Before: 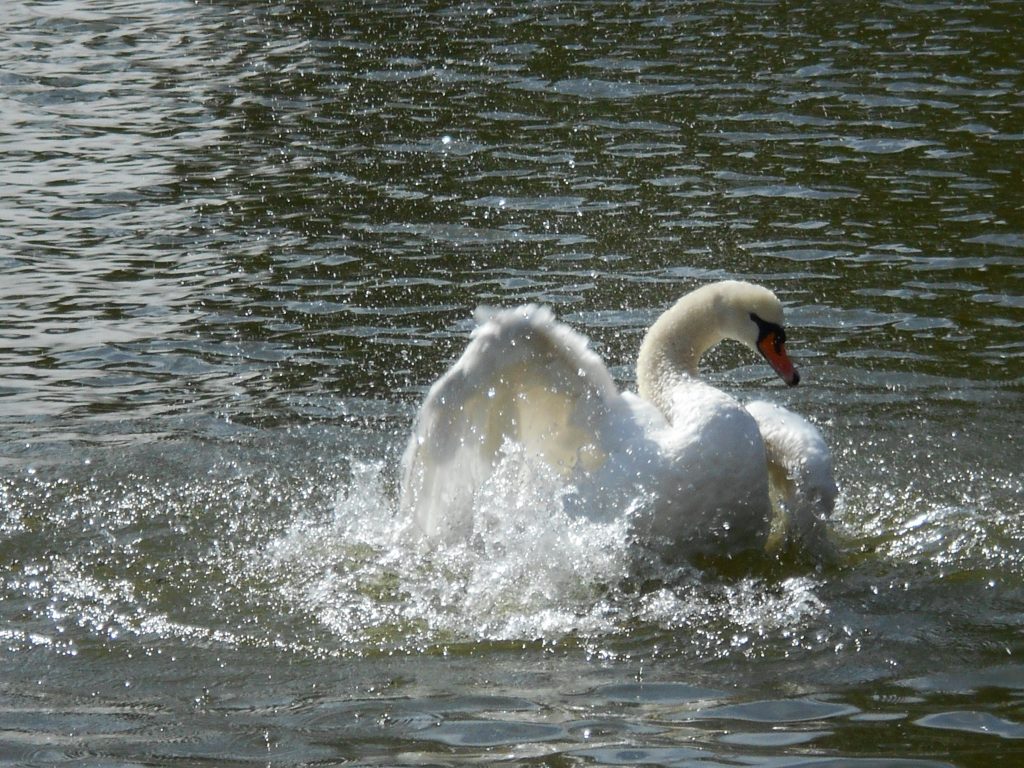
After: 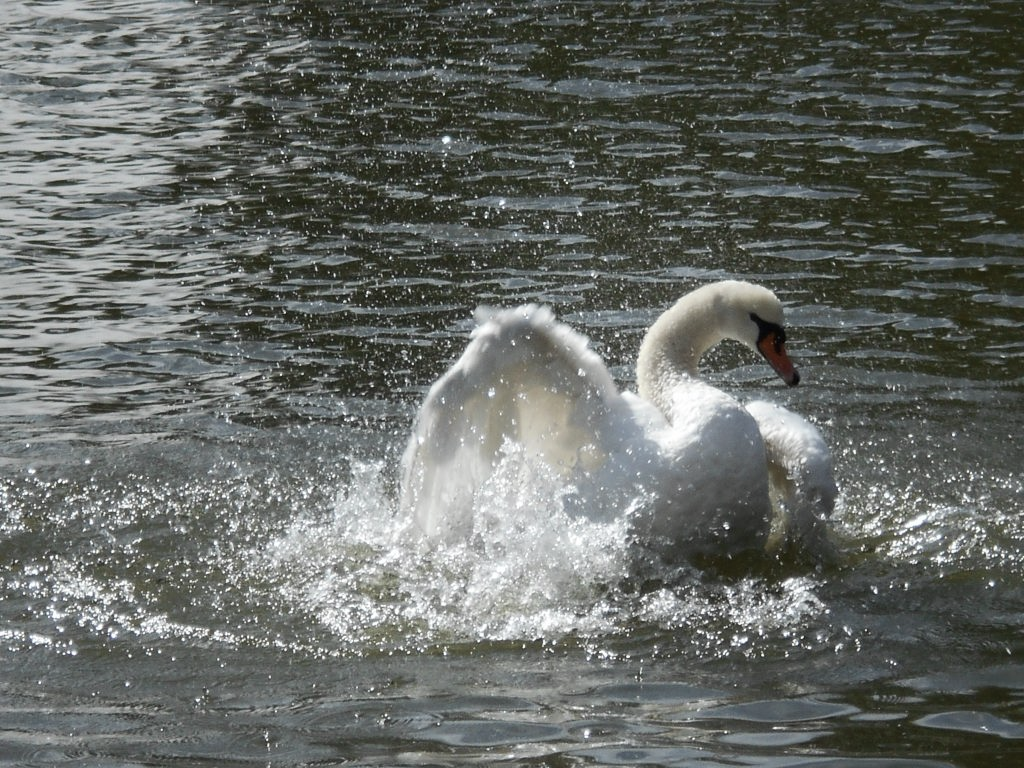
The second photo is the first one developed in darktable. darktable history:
levels: mode automatic, levels [0.721, 0.937, 0.997]
contrast brightness saturation: contrast 0.096, saturation -0.352
